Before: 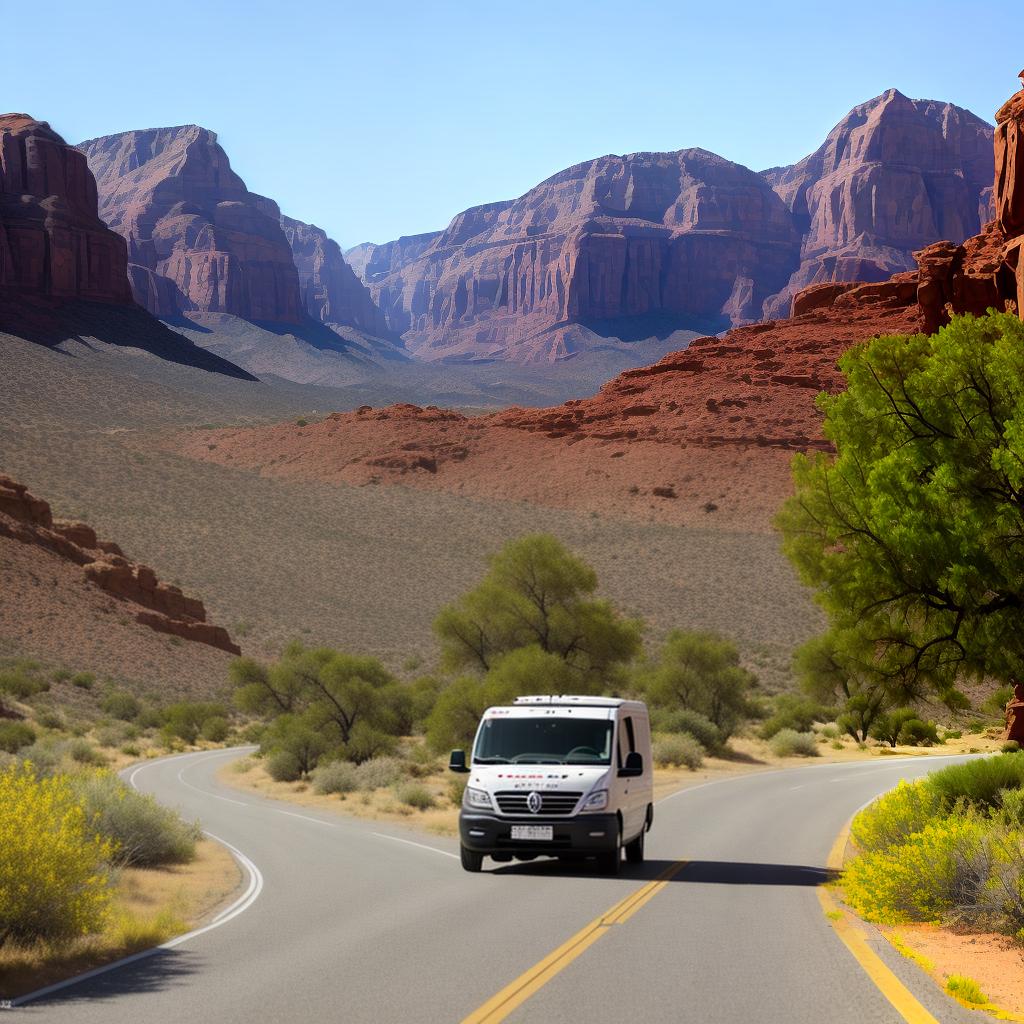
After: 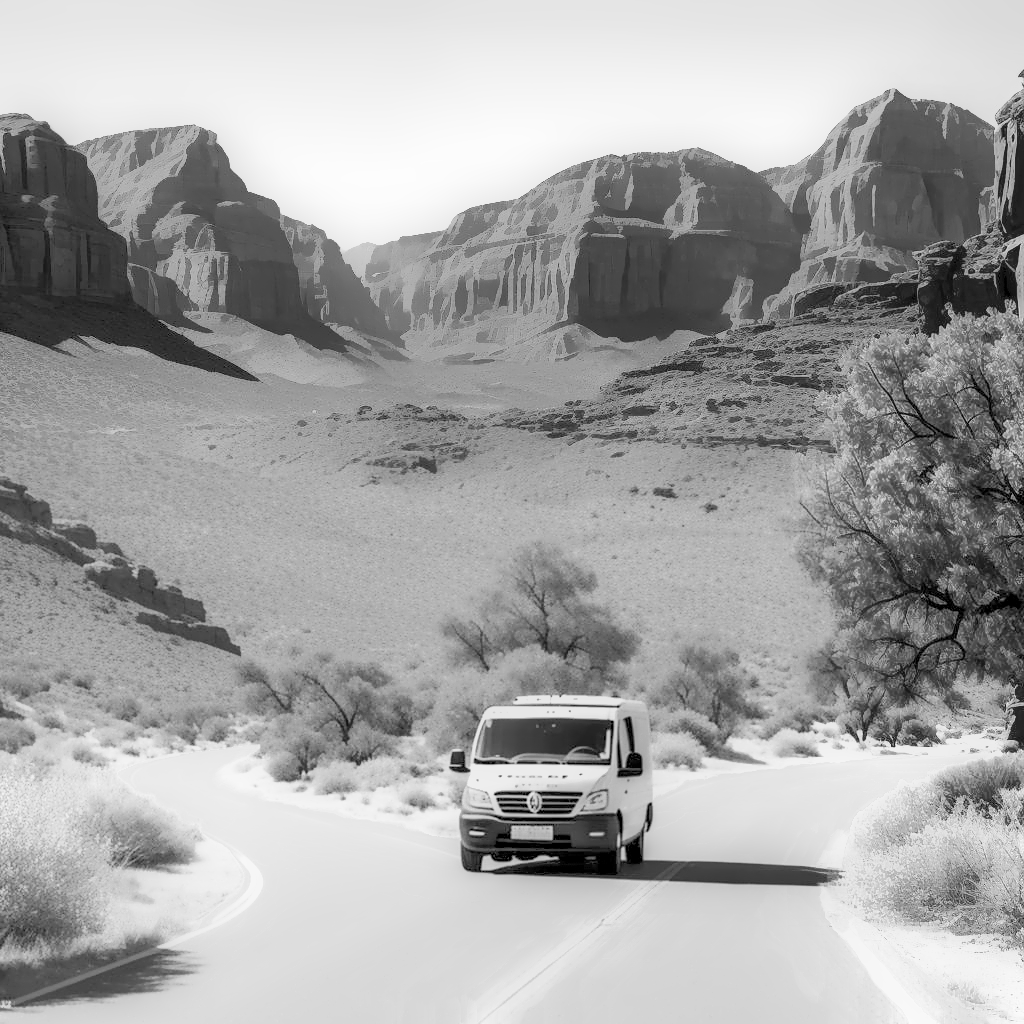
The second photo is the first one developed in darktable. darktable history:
color calibration: illuminant as shot in camera, x 0.358, y 0.373, temperature 4628.91 K
color balance rgb: perceptual saturation grading › global saturation 20%, perceptual saturation grading › highlights -25%, perceptual saturation grading › shadows 25%
denoise (profiled): preserve shadows 1.52, scattering 0.002, a [-1, 0, 0], compensate highlight preservation false
exposure: black level correction 0, exposure 1.379 EV, compensate exposure bias true, compensate highlight preservation false
filmic rgb: black relative exposure -7.65 EV, white relative exposure 4.56 EV, hardness 3.61, contrast 1.05
haze removal: compatibility mode true, adaptive false
highlight reconstruction: on, module defaults
hot pixels: on, module defaults
lens correction: scale 1, crop 1, focal 16, aperture 5.6, distance 1000, camera "Canon EOS RP", lens "Canon RF 16mm F2.8 STM"
white balance: red 2.229, blue 1.46
velvia: on, module defaults
monochrome "hmm": a -11.7, b 1.62, size 0.5, highlights 0.38
local contrast "155 XBW": shadows 185%, detail 225%
shadows and highlights: shadows 30
